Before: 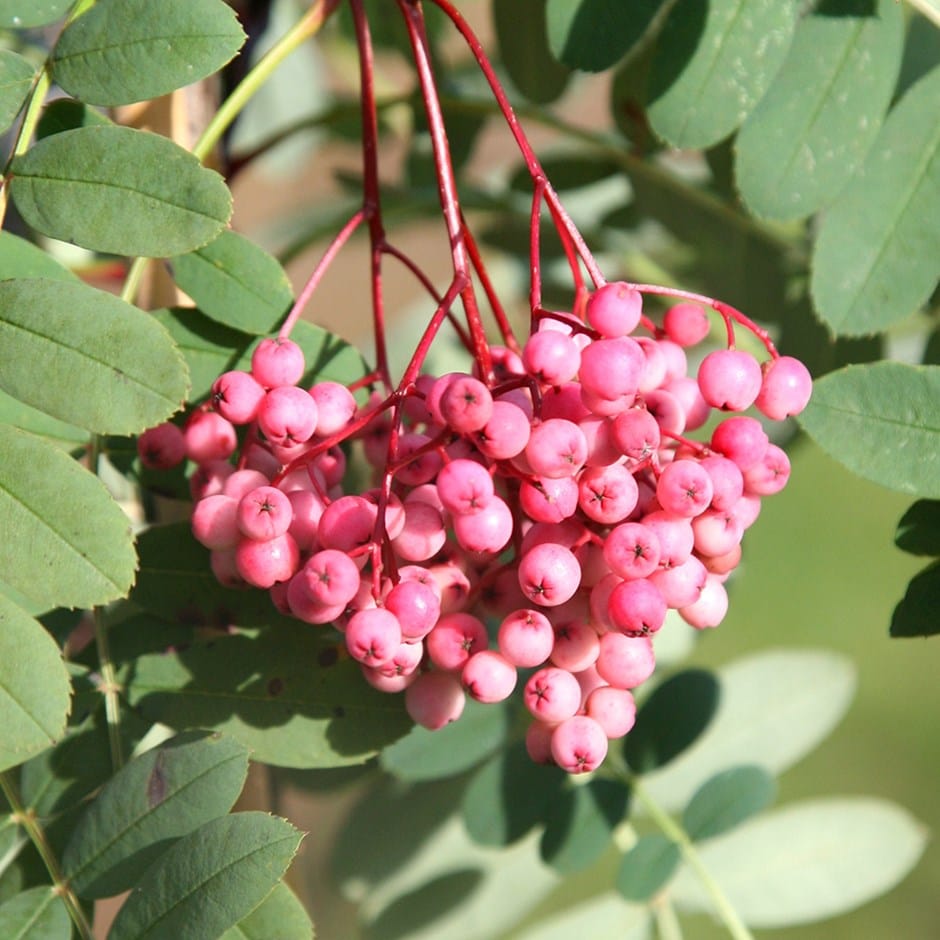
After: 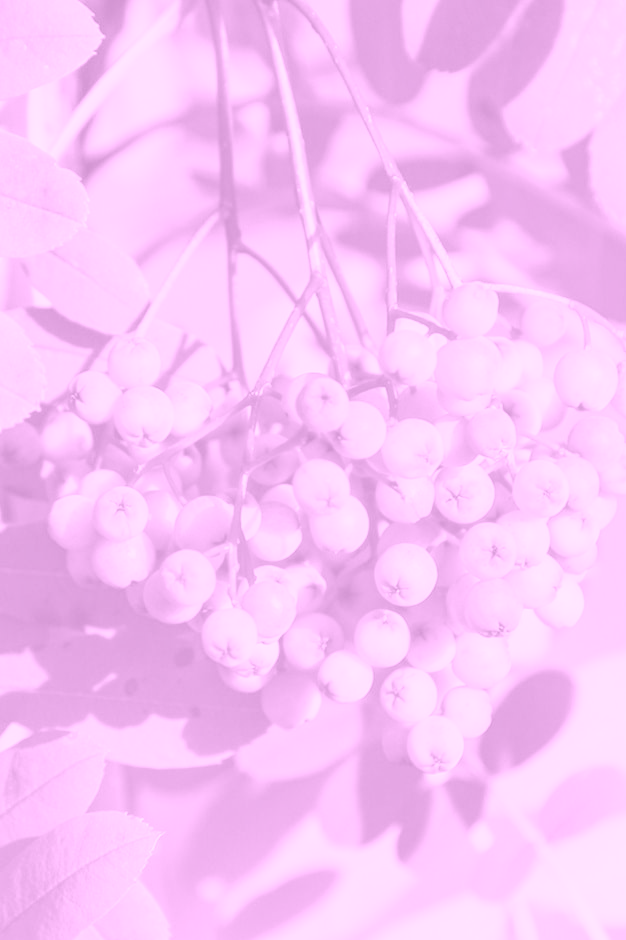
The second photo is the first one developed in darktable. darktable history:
local contrast: detail 130%
contrast brightness saturation: contrast 0.14, brightness 0.21
colorize: hue 331.2°, saturation 69%, source mix 30.28%, lightness 69.02%, version 1
crop: left 15.419%, right 17.914%
